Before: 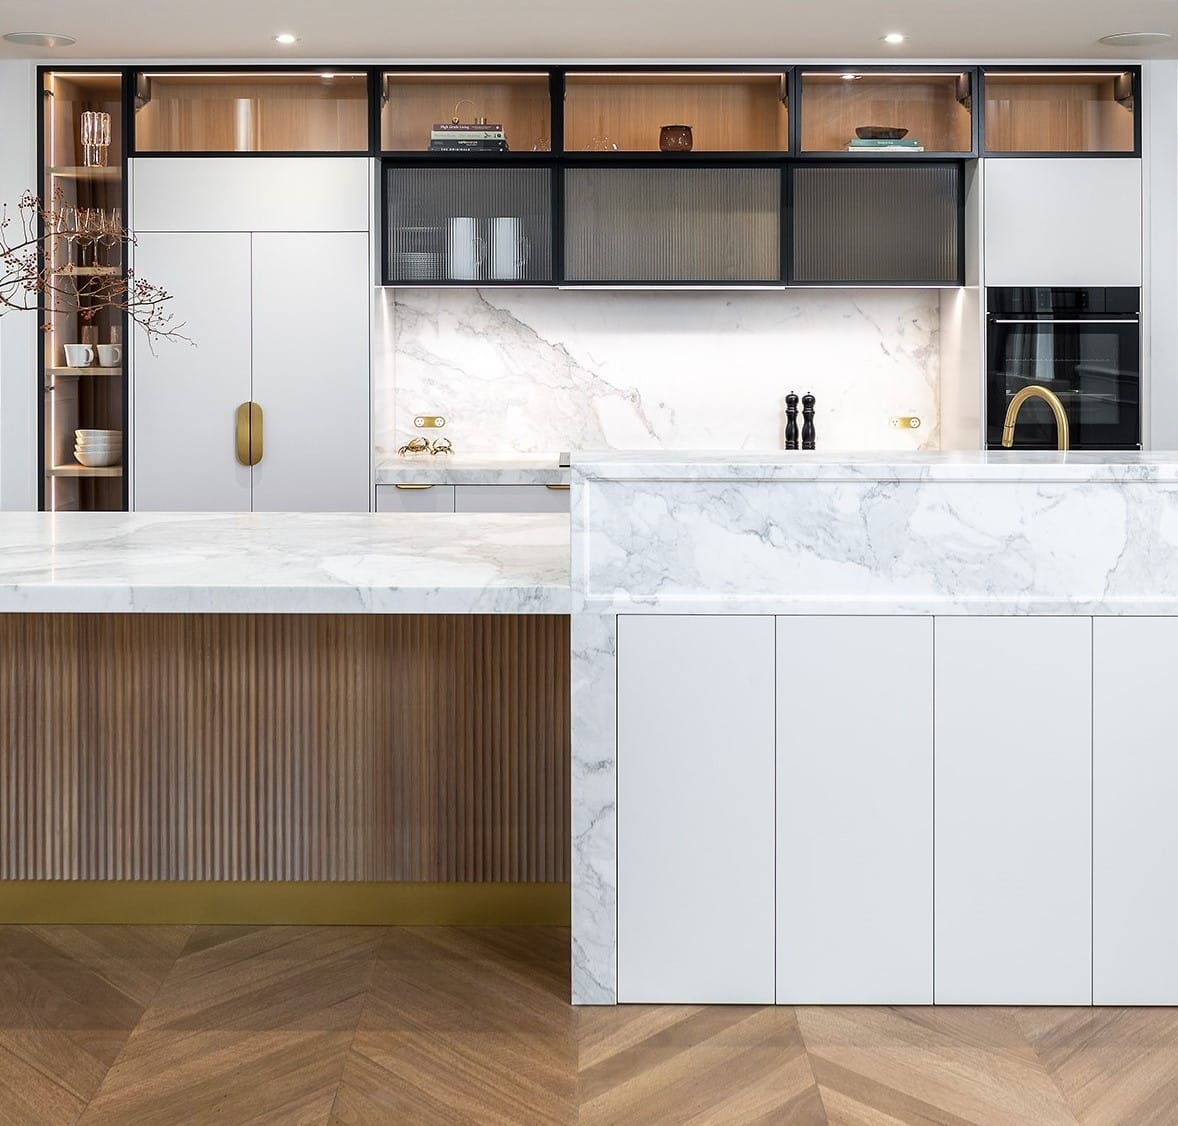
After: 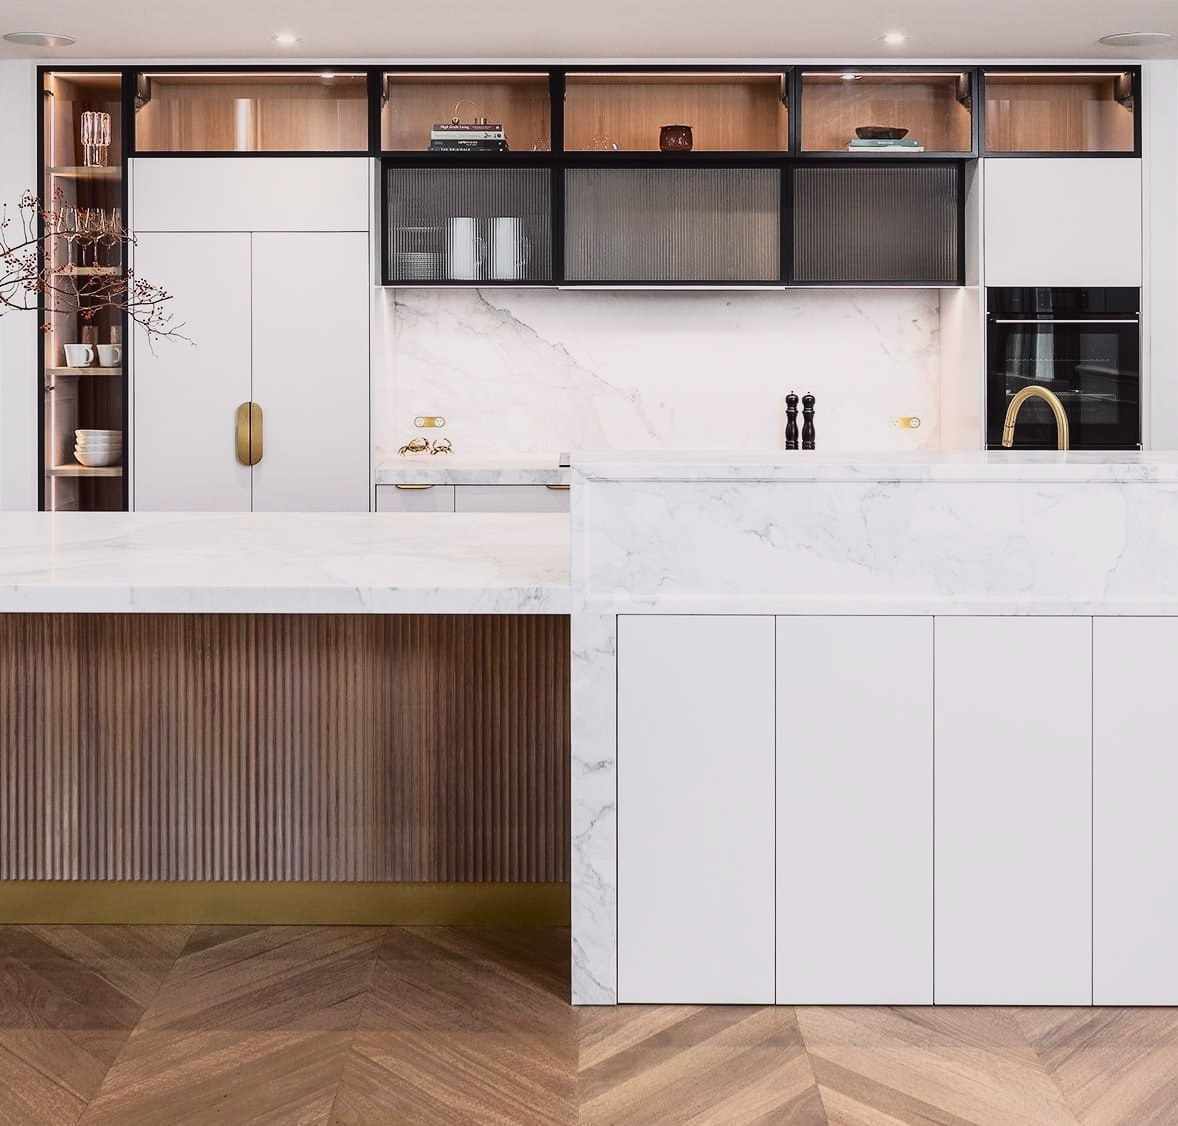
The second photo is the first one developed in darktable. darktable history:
tone curve: curves: ch0 [(0, 0.032) (0.094, 0.08) (0.265, 0.208) (0.41, 0.417) (0.498, 0.496) (0.638, 0.673) (0.819, 0.841) (0.96, 0.899)]; ch1 [(0, 0) (0.161, 0.092) (0.37, 0.302) (0.417, 0.434) (0.495, 0.504) (0.576, 0.589) (0.725, 0.765) (1, 1)]; ch2 [(0, 0) (0.352, 0.403) (0.45, 0.469) (0.521, 0.515) (0.59, 0.579) (1, 1)], color space Lab, independent channels, preserve colors none
